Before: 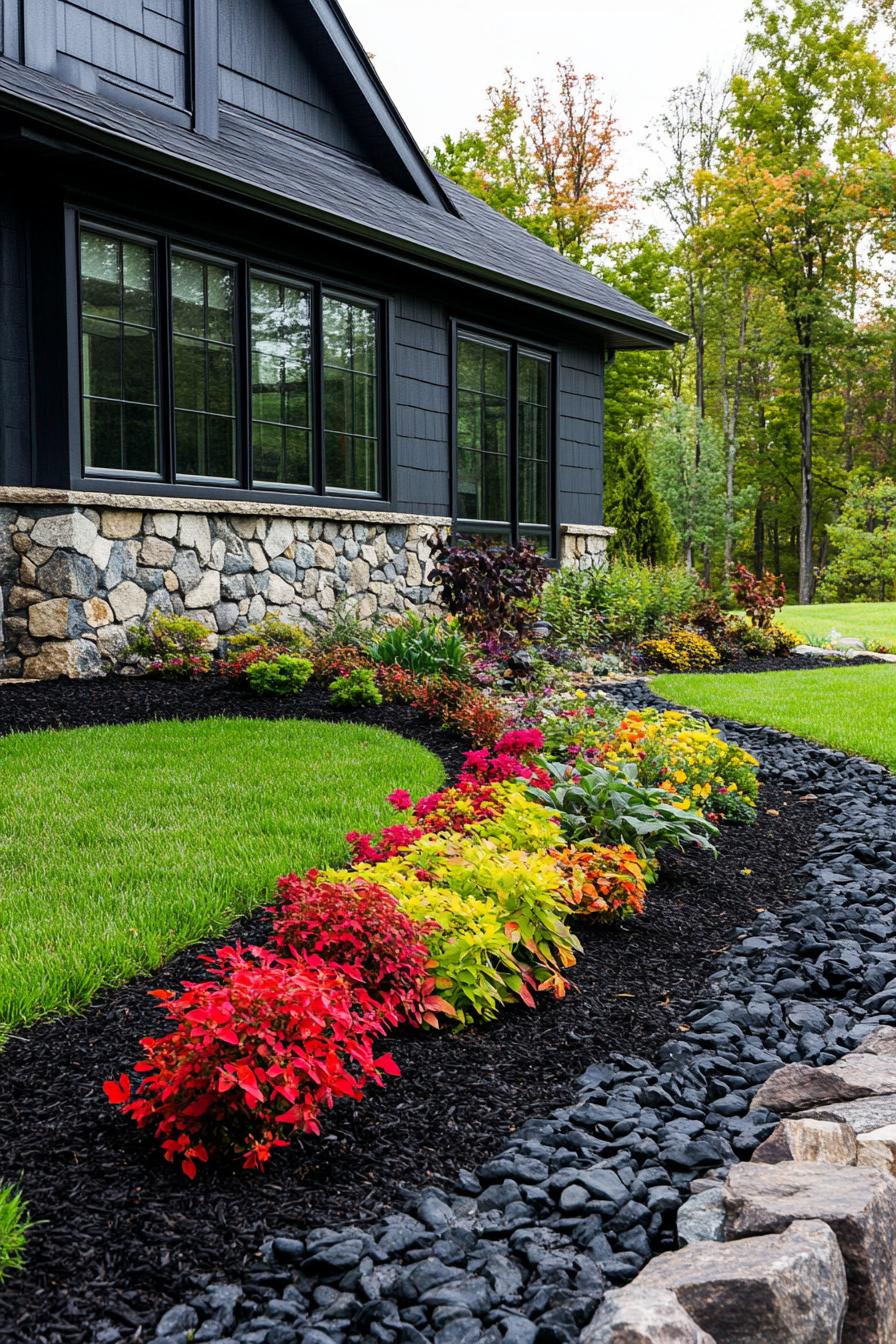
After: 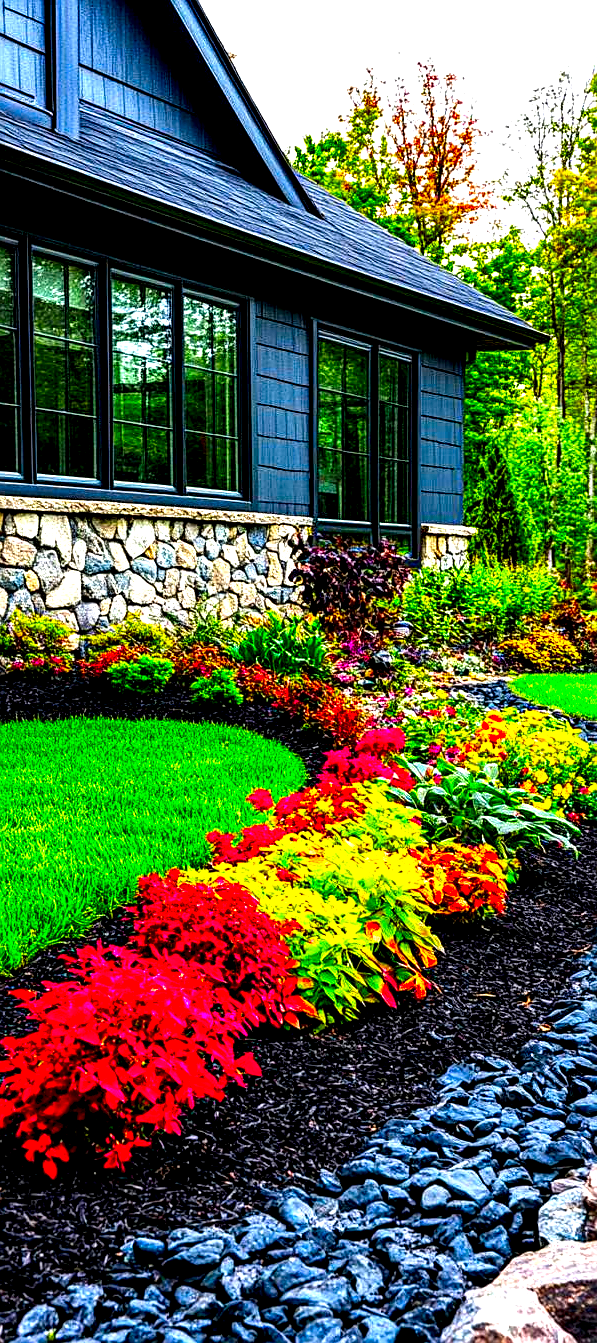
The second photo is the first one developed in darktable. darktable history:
sharpen: on, module defaults
crop and rotate: left 15.62%, right 17.692%
color correction: highlights b* 0.03, saturation 2.96
exposure: black level correction 0, exposure 0.499 EV, compensate highlight preservation false
local contrast: shadows 180%, detail 223%
